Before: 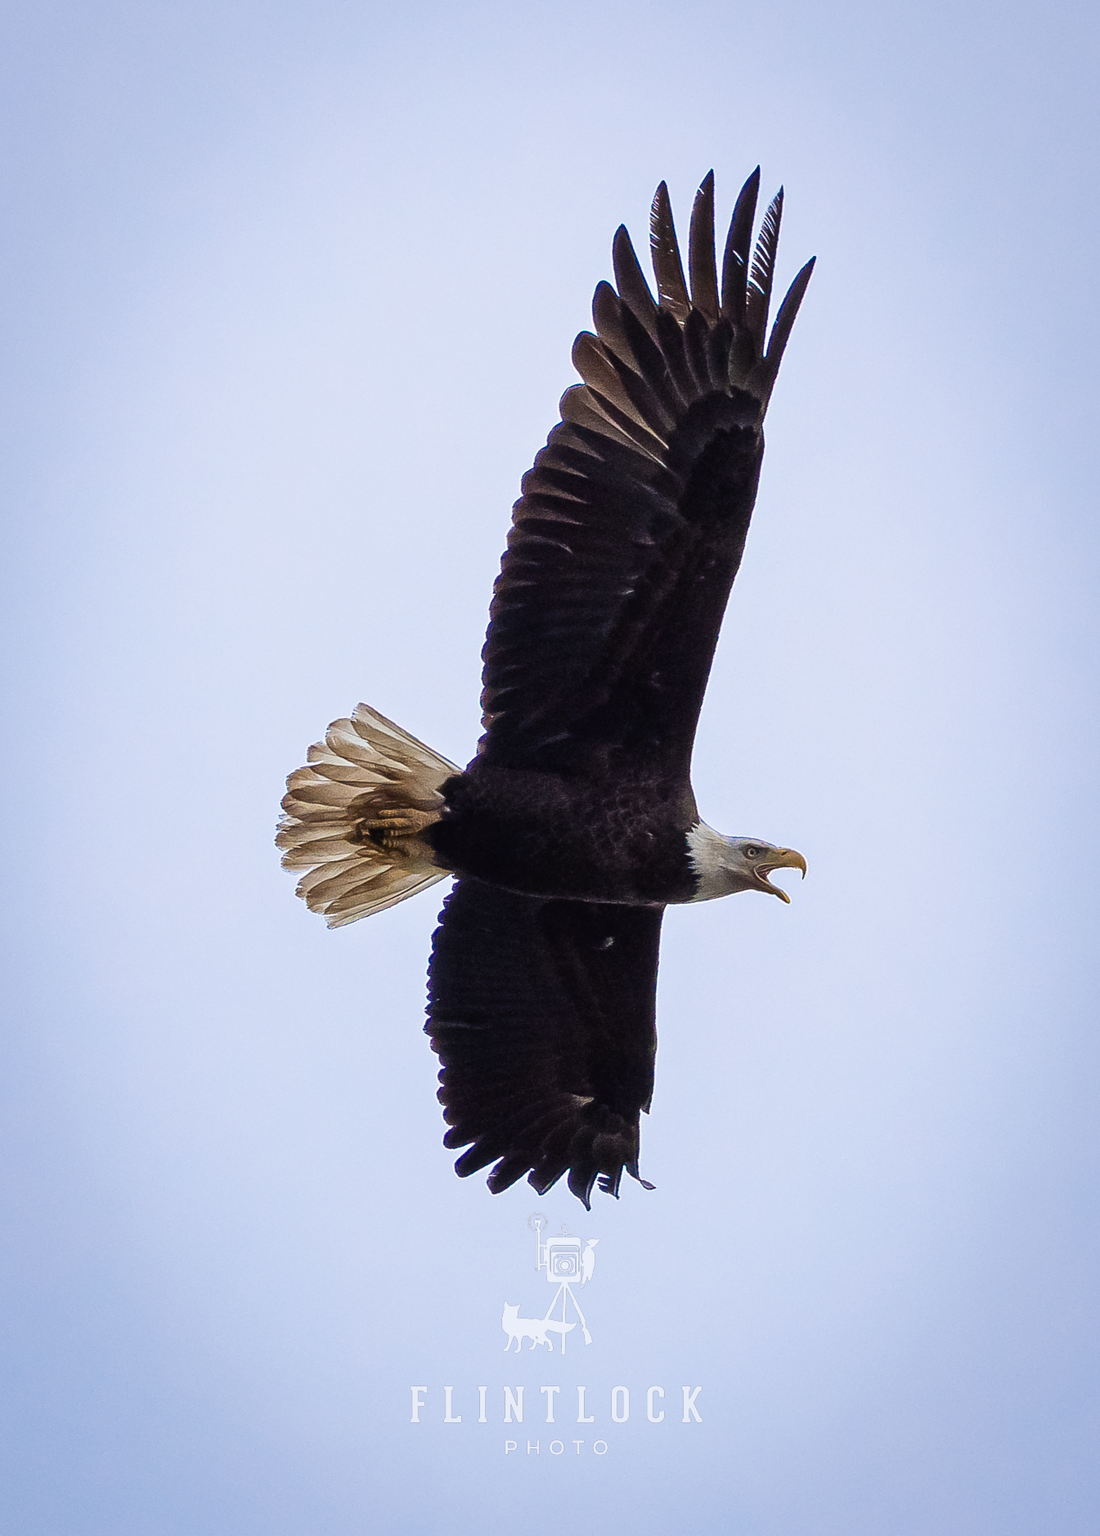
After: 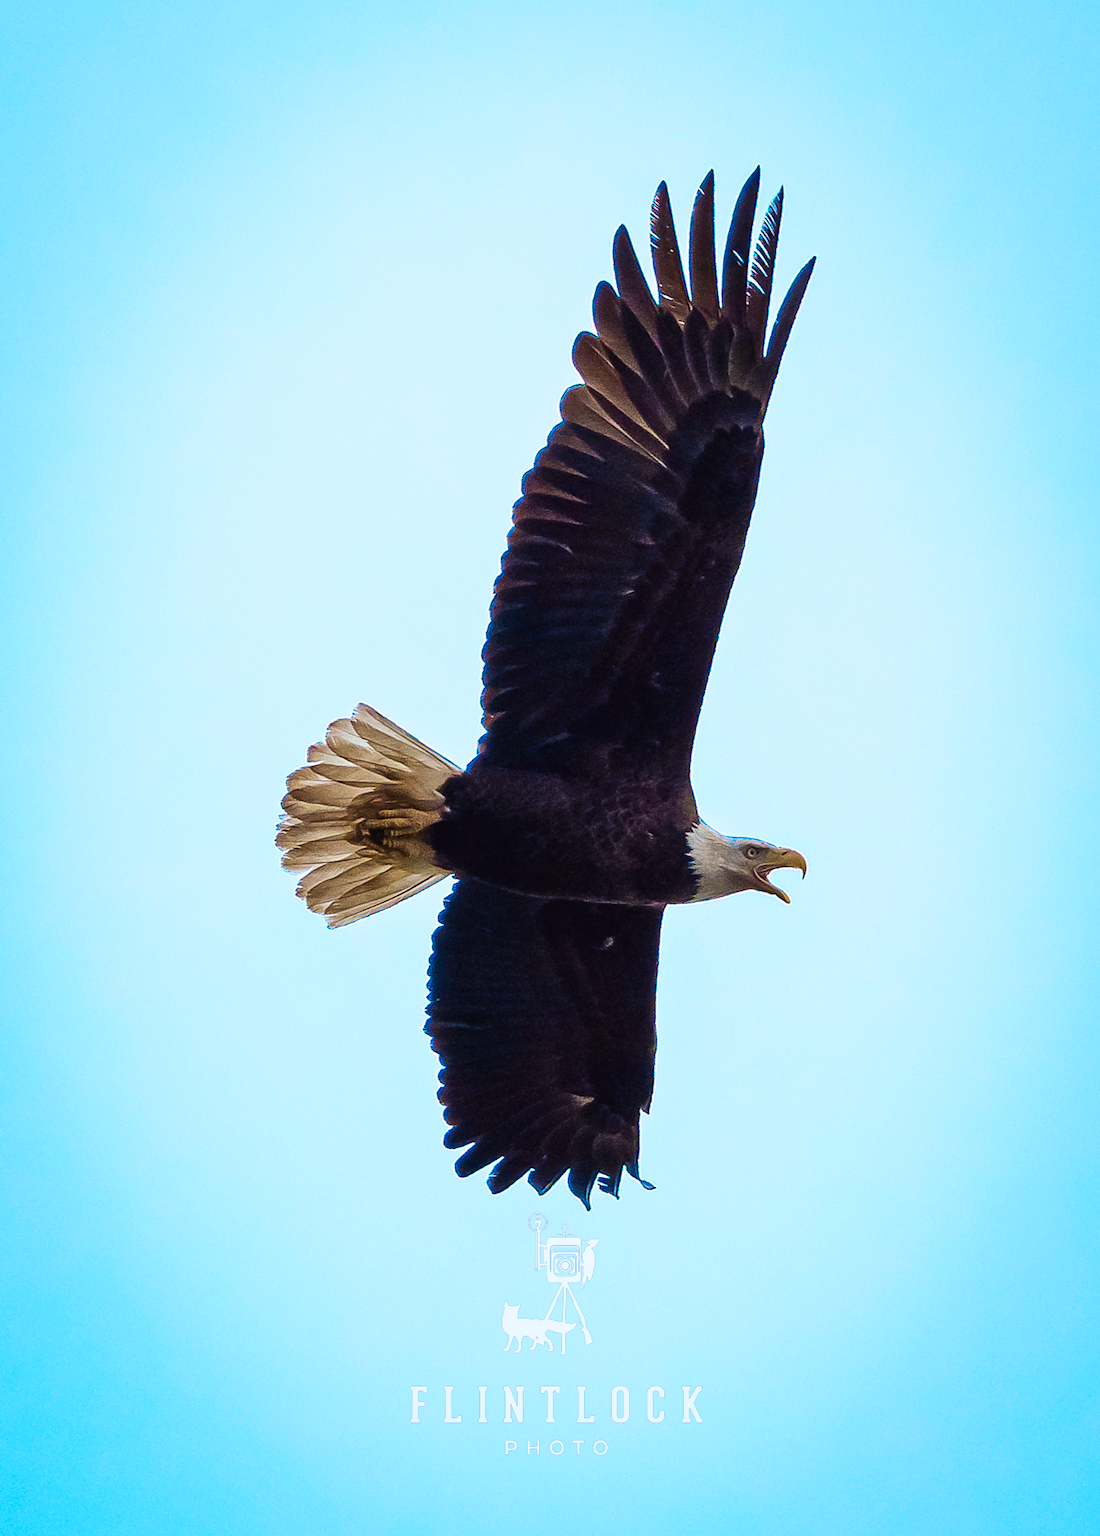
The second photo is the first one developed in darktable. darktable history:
velvia: on, module defaults
color zones: curves: ch0 [(0.254, 0.492) (0.724, 0.62)]; ch1 [(0.25, 0.528) (0.719, 0.796)]; ch2 [(0, 0.472) (0.25, 0.5) (0.73, 0.184)]
